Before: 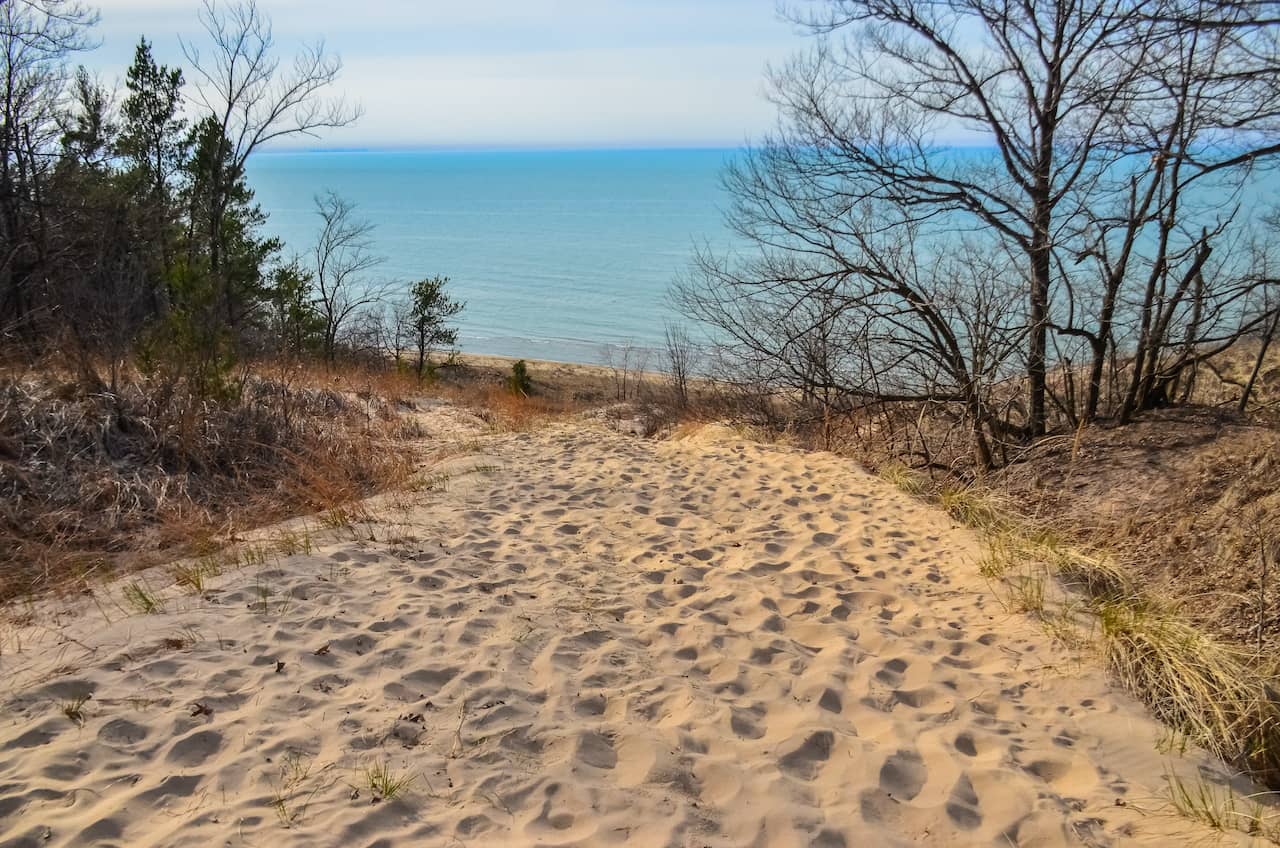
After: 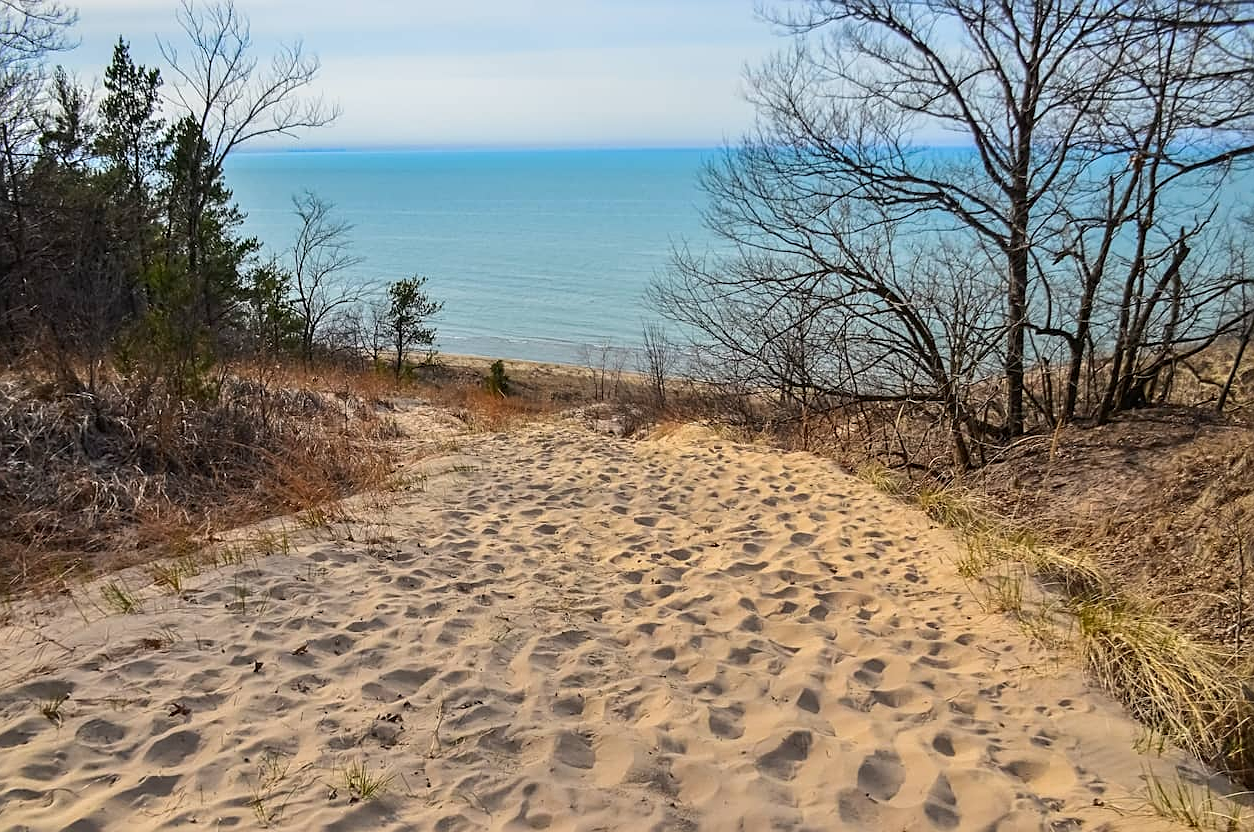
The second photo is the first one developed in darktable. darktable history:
crop: left 1.74%, right 0.275%, bottom 1.816%
sharpen: on, module defaults
